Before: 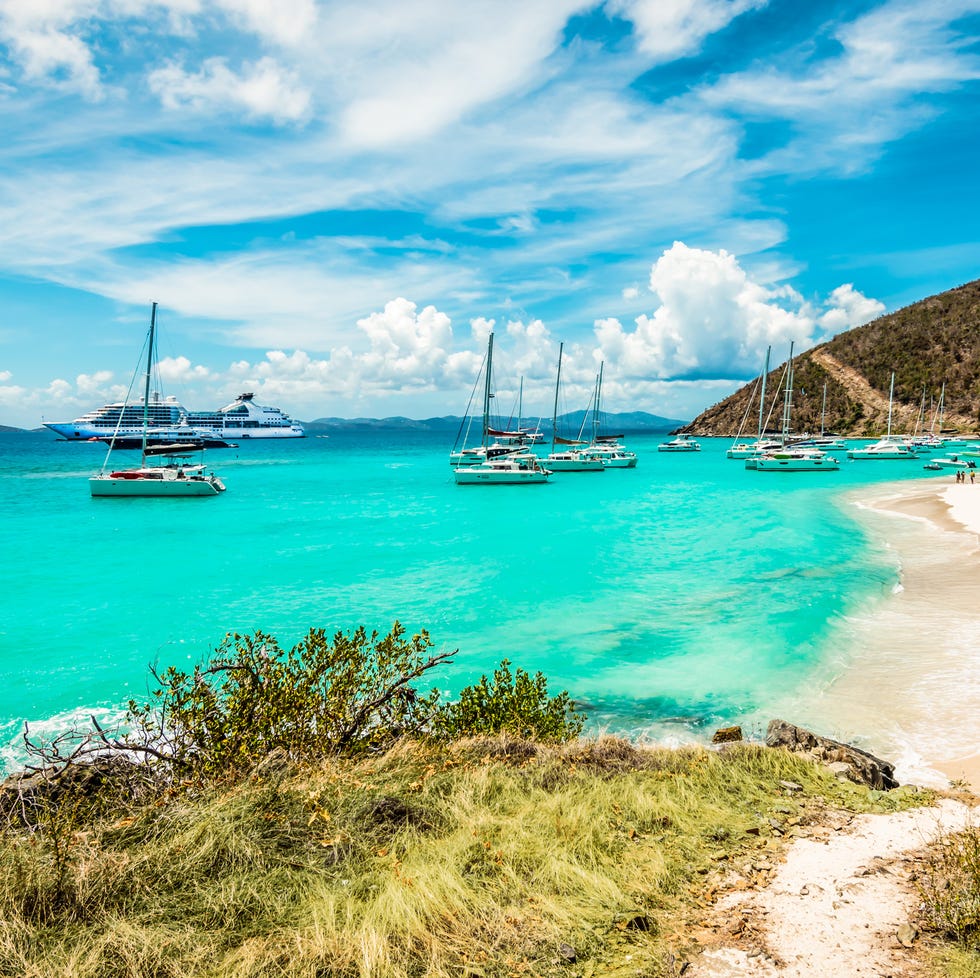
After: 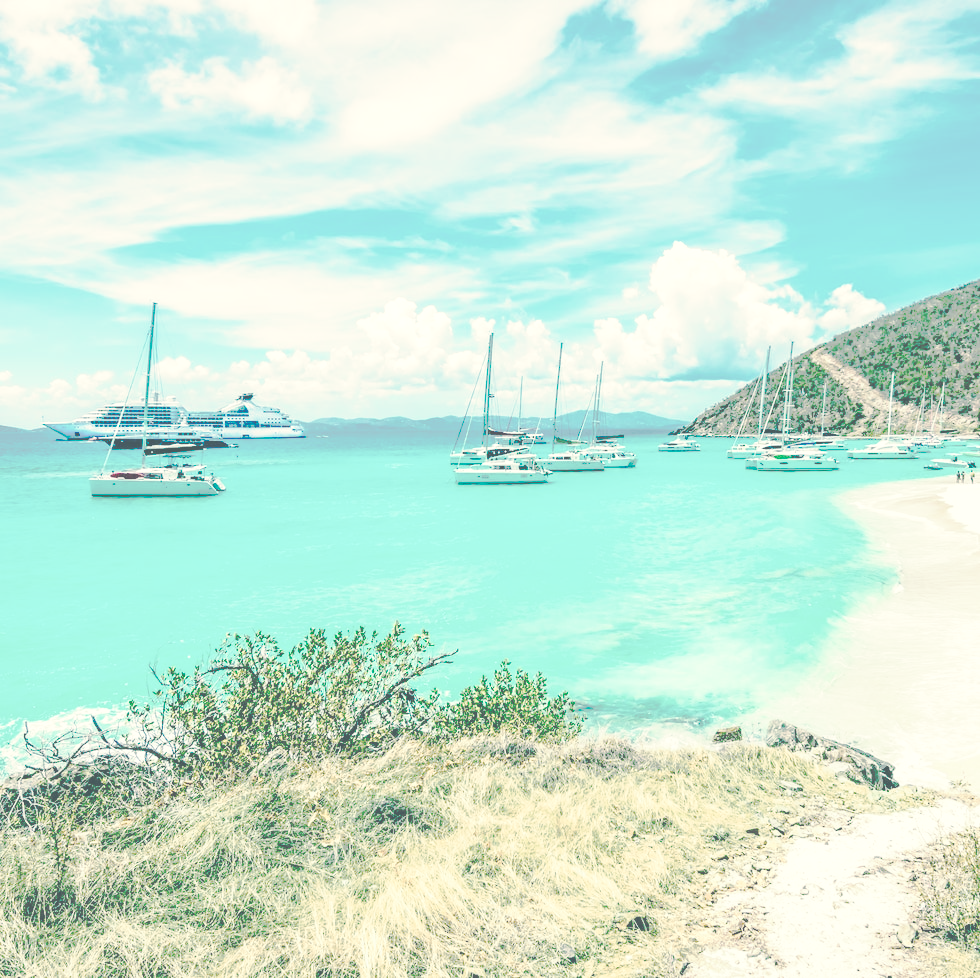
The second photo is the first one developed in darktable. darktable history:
tone curve: curves: ch0 [(0, 0) (0.003, 0.003) (0.011, 0.011) (0.025, 0.025) (0.044, 0.044) (0.069, 0.068) (0.1, 0.099) (0.136, 0.134) (0.177, 0.175) (0.224, 0.222) (0.277, 0.274) (0.335, 0.331) (0.399, 0.394) (0.468, 0.463) (0.543, 0.691) (0.623, 0.746) (0.709, 0.804) (0.801, 0.865) (0.898, 0.931) (1, 1)], preserve colors none
color look up table: target L [98.97, 98.6, 98.11, 94.32, 90, 93.67, 95.59, 93.44, 87.82, 90.29, 84.46, 73.66, 68.13, 64.51, 48.61, 200, 98.35, 89.59, 86.54, 87.17, 80.78, 75.92, 78.84, 75.65, 56.91, 67.48, 51.92, 44.36, 41.57, 98.87, 98.4, 94.89, 84.47, 81.46, 80.64, 76.71, 63.97, 58.03, 60.57, 59.33, 59.37, 56.24, 43.65, 34.71, 99.08, 92.05, 87.3, 84.67, 63.52], target a [-2.275, -6.881, -7.804, -27.25, -53.3, -26.57, -15.9, -1.794, -46.76, -19.92, -61.04, -23.92, -43.18, -34, -22.85, 0, -4.186, 11.57, 6.193, 10.57, 30.58, 32.2, 26.73, 0.836, 50.05, -8.674, 42.7, 11.86, -5.824, -0.973, 0.093, 6.55, 28.06, 21.64, 3.376, -9.518, 61.83, 54.81, -4.1, 19.59, 1.116, -10.03, 21.36, 7.588, -1.551, -26.46, -43.99, -18.21, -20.75], target b [10.22, 30.88, 35.66, 2.294, 14.52, 22.39, 17.76, 31.96, 9.488, 50.64, 45.58, 20.45, 23.48, 1.704, 9.124, 0, 19.99, 14.56, 46.52, 12.08, 1.048, 34.63, 17.58, 22.93, -11.2, 3.847, 4.045, -2.211, 0.5, 8.061, 6.876, 1.342, -13.34, -3.03, 0.677, -25.48, -43.75, -30.2, -46.89, -29.97, -15.45, -18.74, -24.33, -28.96, 7.327, 2.601, -8.951, -7.122, -10.11], num patches 49
